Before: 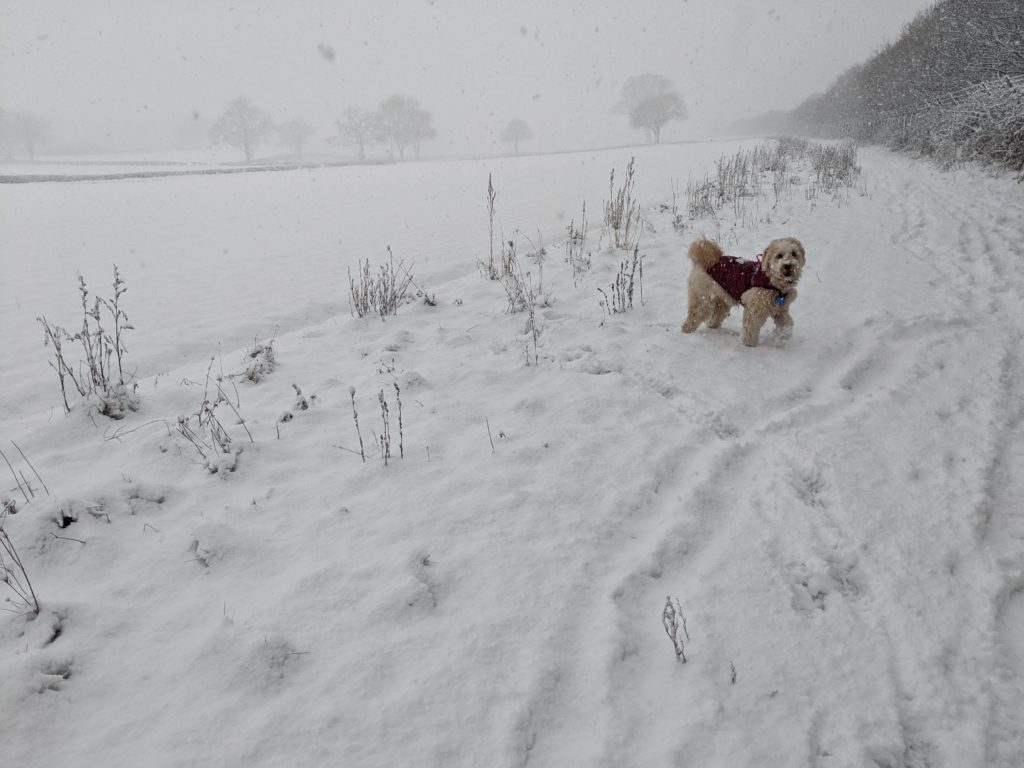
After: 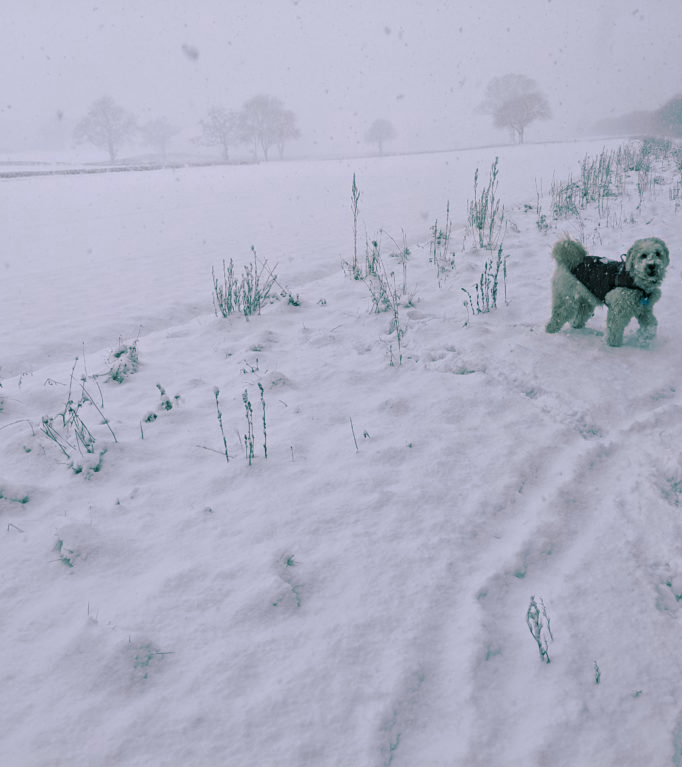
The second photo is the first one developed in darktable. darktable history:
split-toning: shadows › hue 183.6°, shadows › saturation 0.52, highlights › hue 0°, highlights › saturation 0
white balance: red 1.004, blue 1.096
crop and rotate: left 13.342%, right 19.991%
